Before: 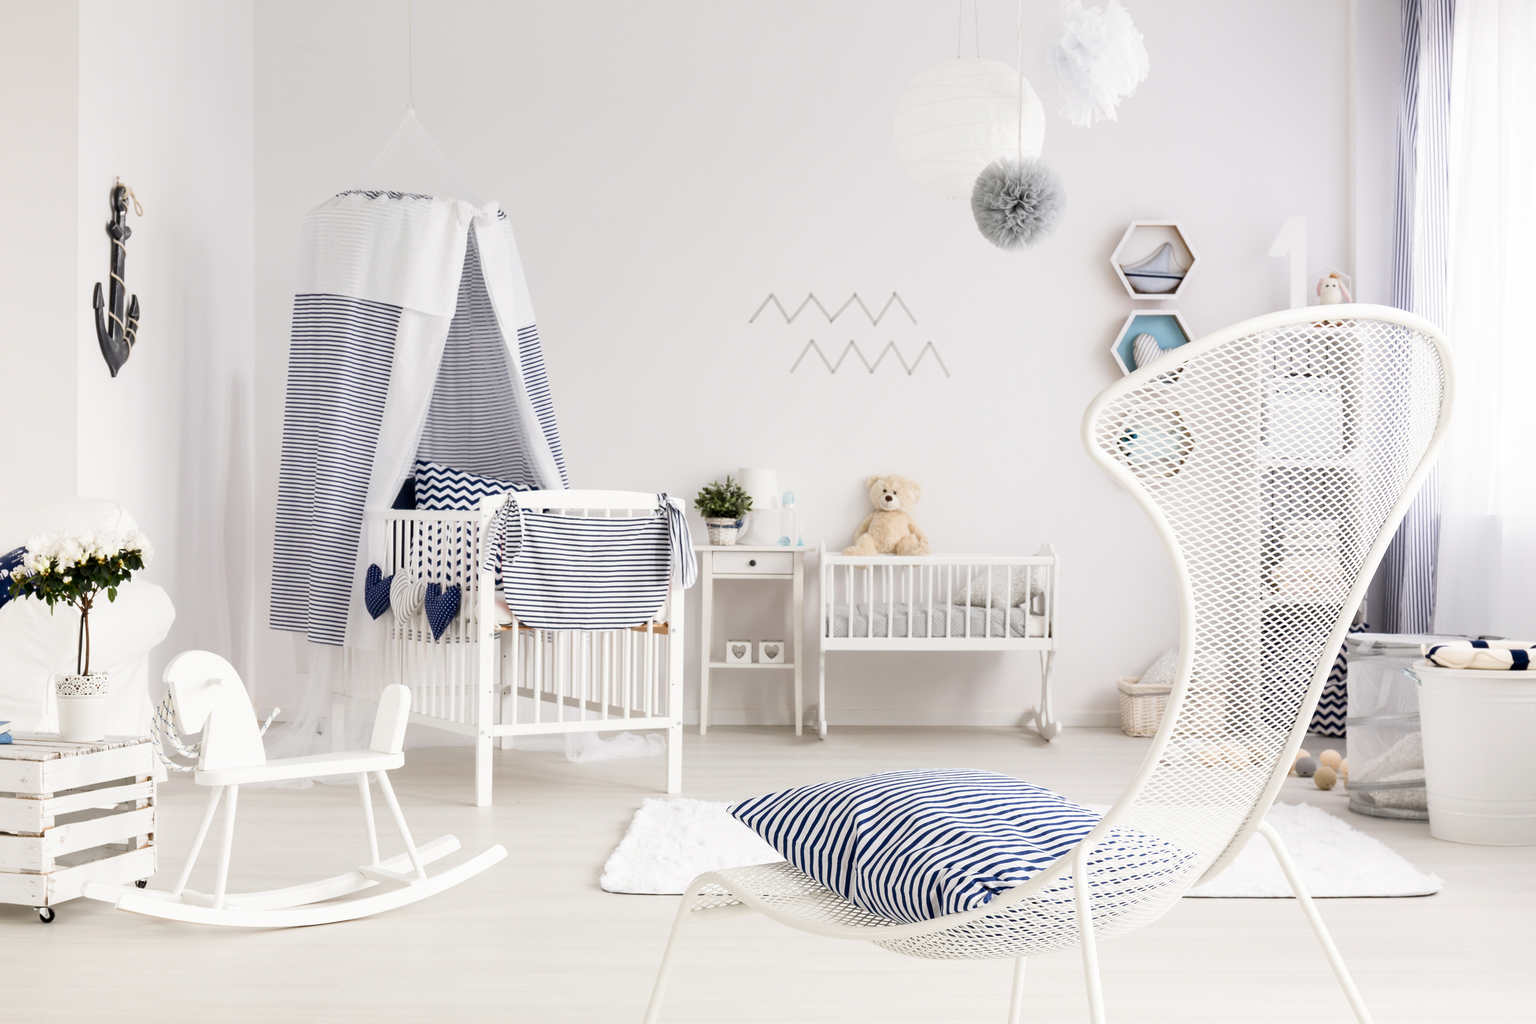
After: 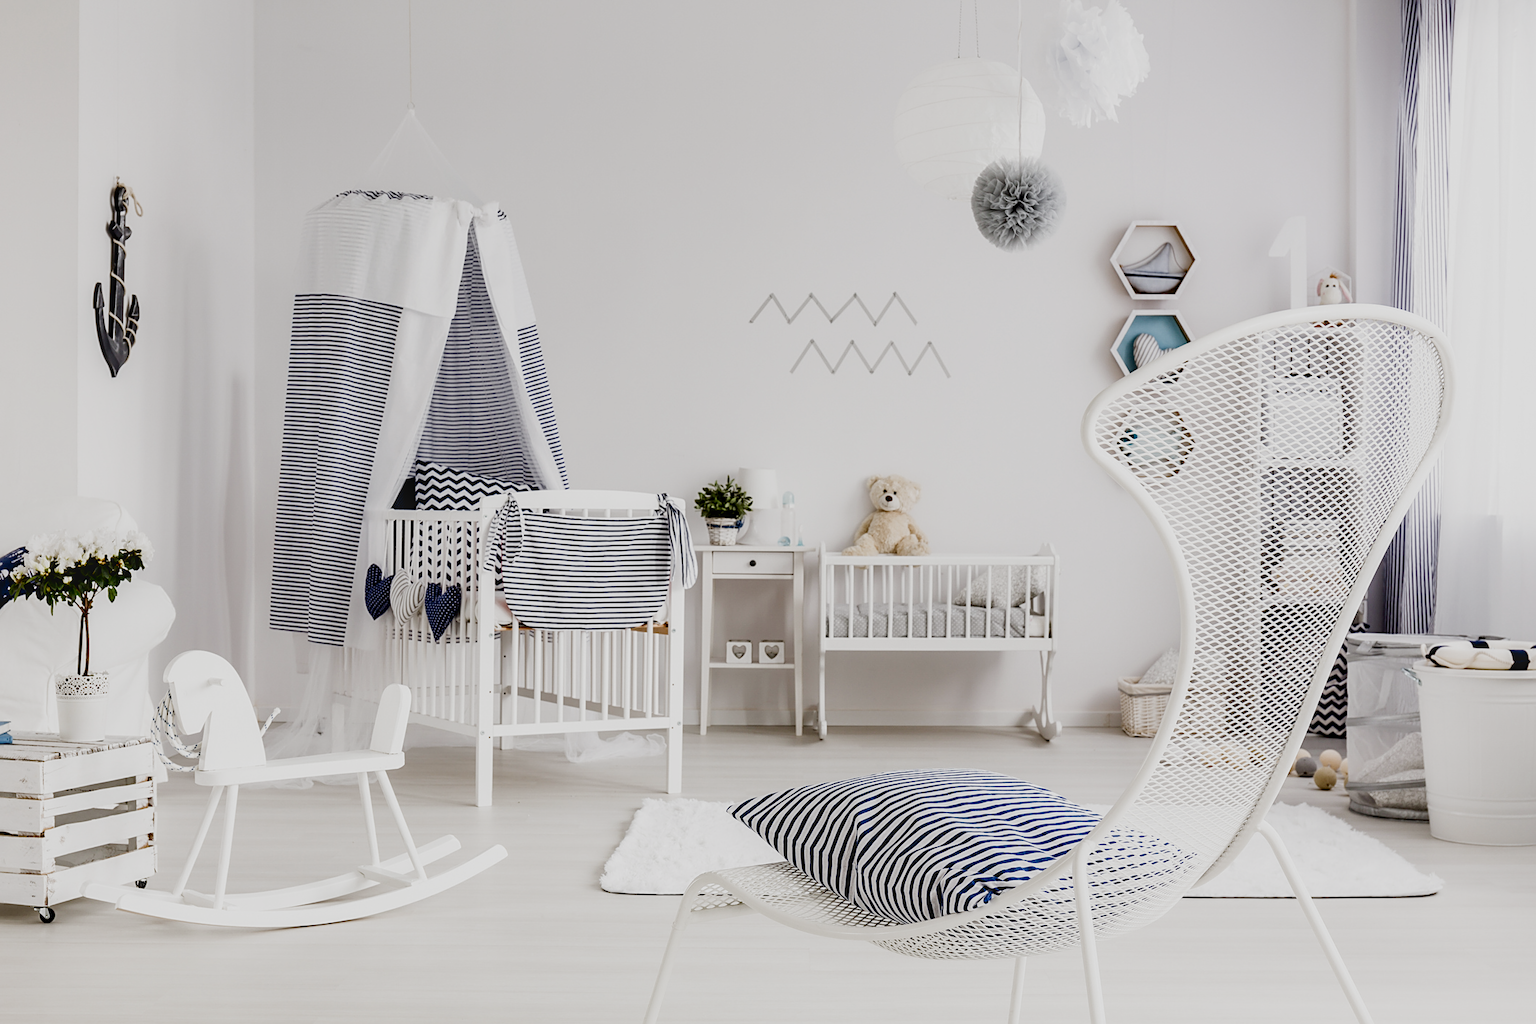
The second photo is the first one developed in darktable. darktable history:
contrast brightness saturation: contrast 0.119, brightness -0.123, saturation 0.199
filmic rgb: black relative exposure -8.02 EV, white relative exposure 3.95 EV, threshold 3.04 EV, hardness 4.19, contrast 0.988, preserve chrominance no, color science v4 (2020), type of noise poissonian, enable highlight reconstruction true
local contrast: on, module defaults
contrast equalizer: octaves 7, y [[0.439, 0.44, 0.442, 0.457, 0.493, 0.498], [0.5 ×6], [0.5 ×6], [0 ×6], [0 ×6]], mix -0.283
sharpen: amount 0.489
